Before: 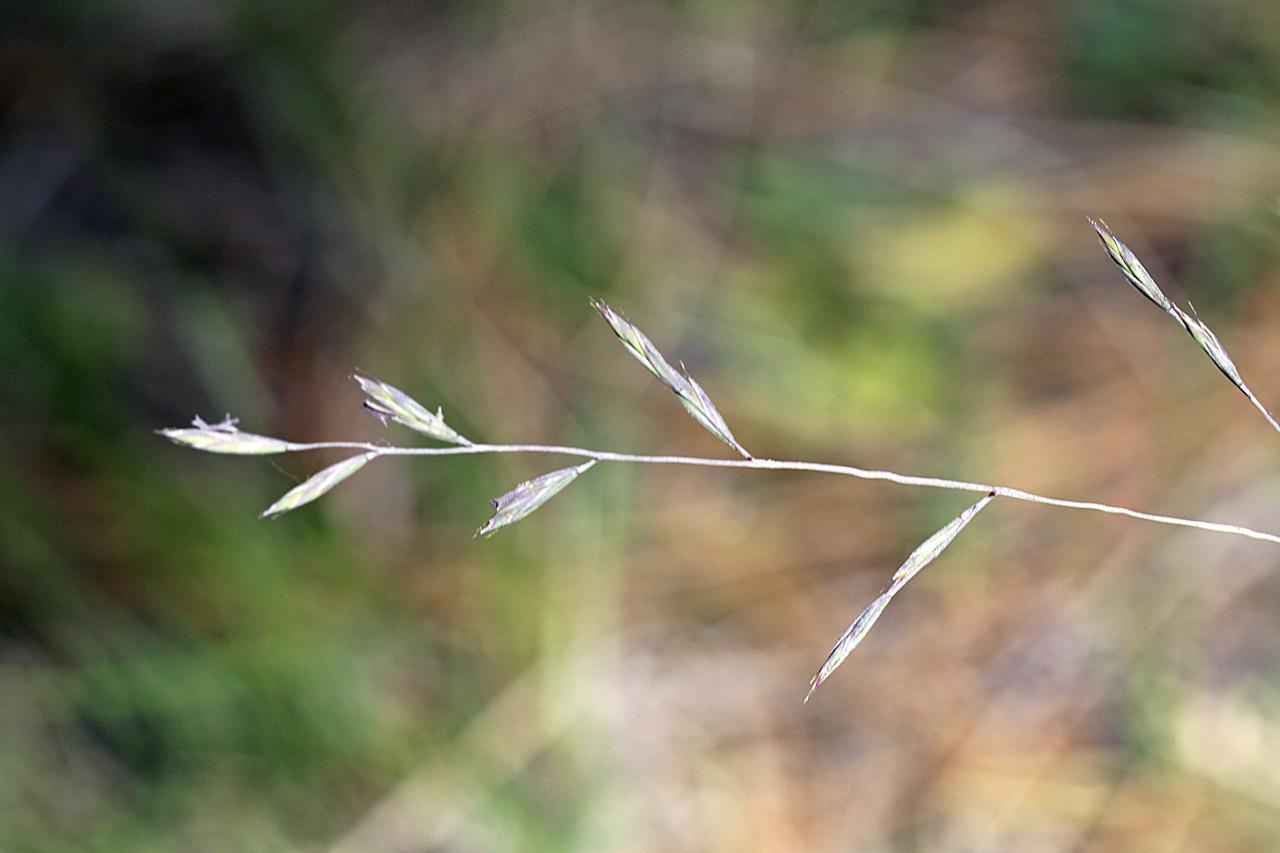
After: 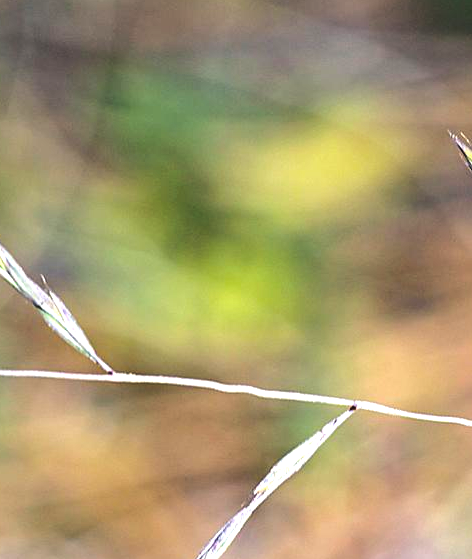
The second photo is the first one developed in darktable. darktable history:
color balance rgb: global offset › luminance 0.71%, perceptual saturation grading › global saturation -11.5%, perceptual brilliance grading › highlights 17.77%, perceptual brilliance grading › mid-tones 31.71%, perceptual brilliance grading › shadows -31.01%, global vibrance 50%
crop and rotate: left 49.936%, top 10.094%, right 13.136%, bottom 24.256%
